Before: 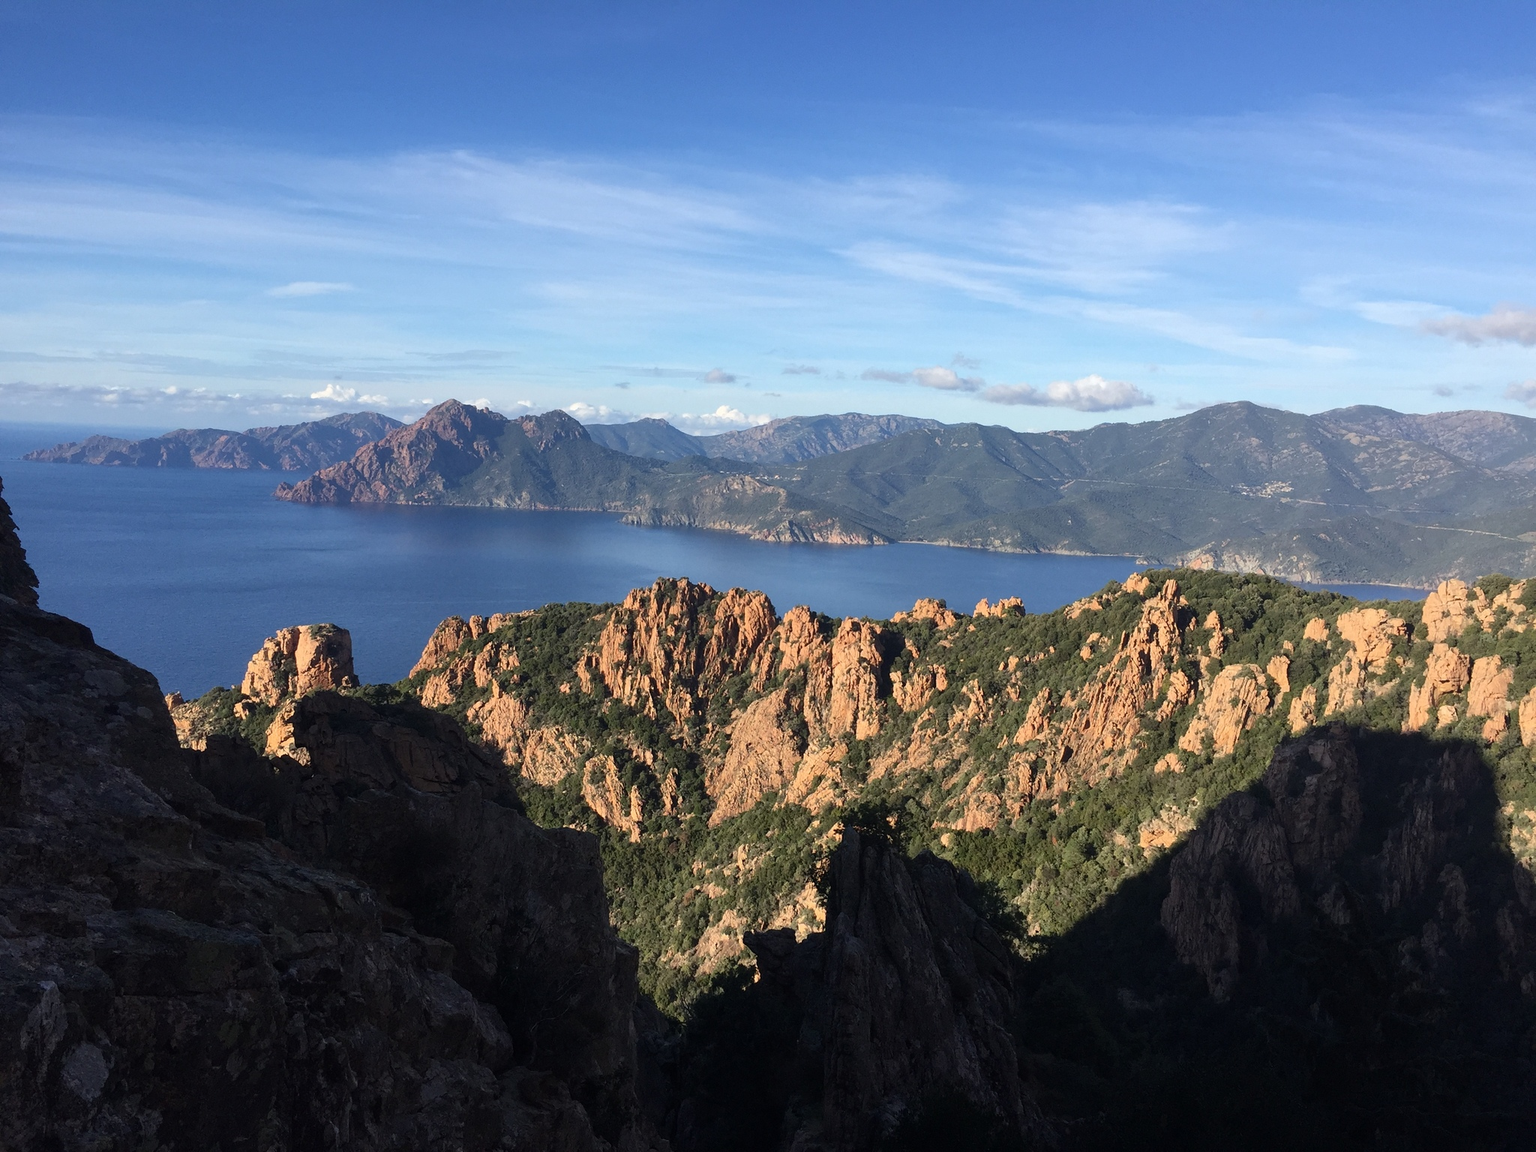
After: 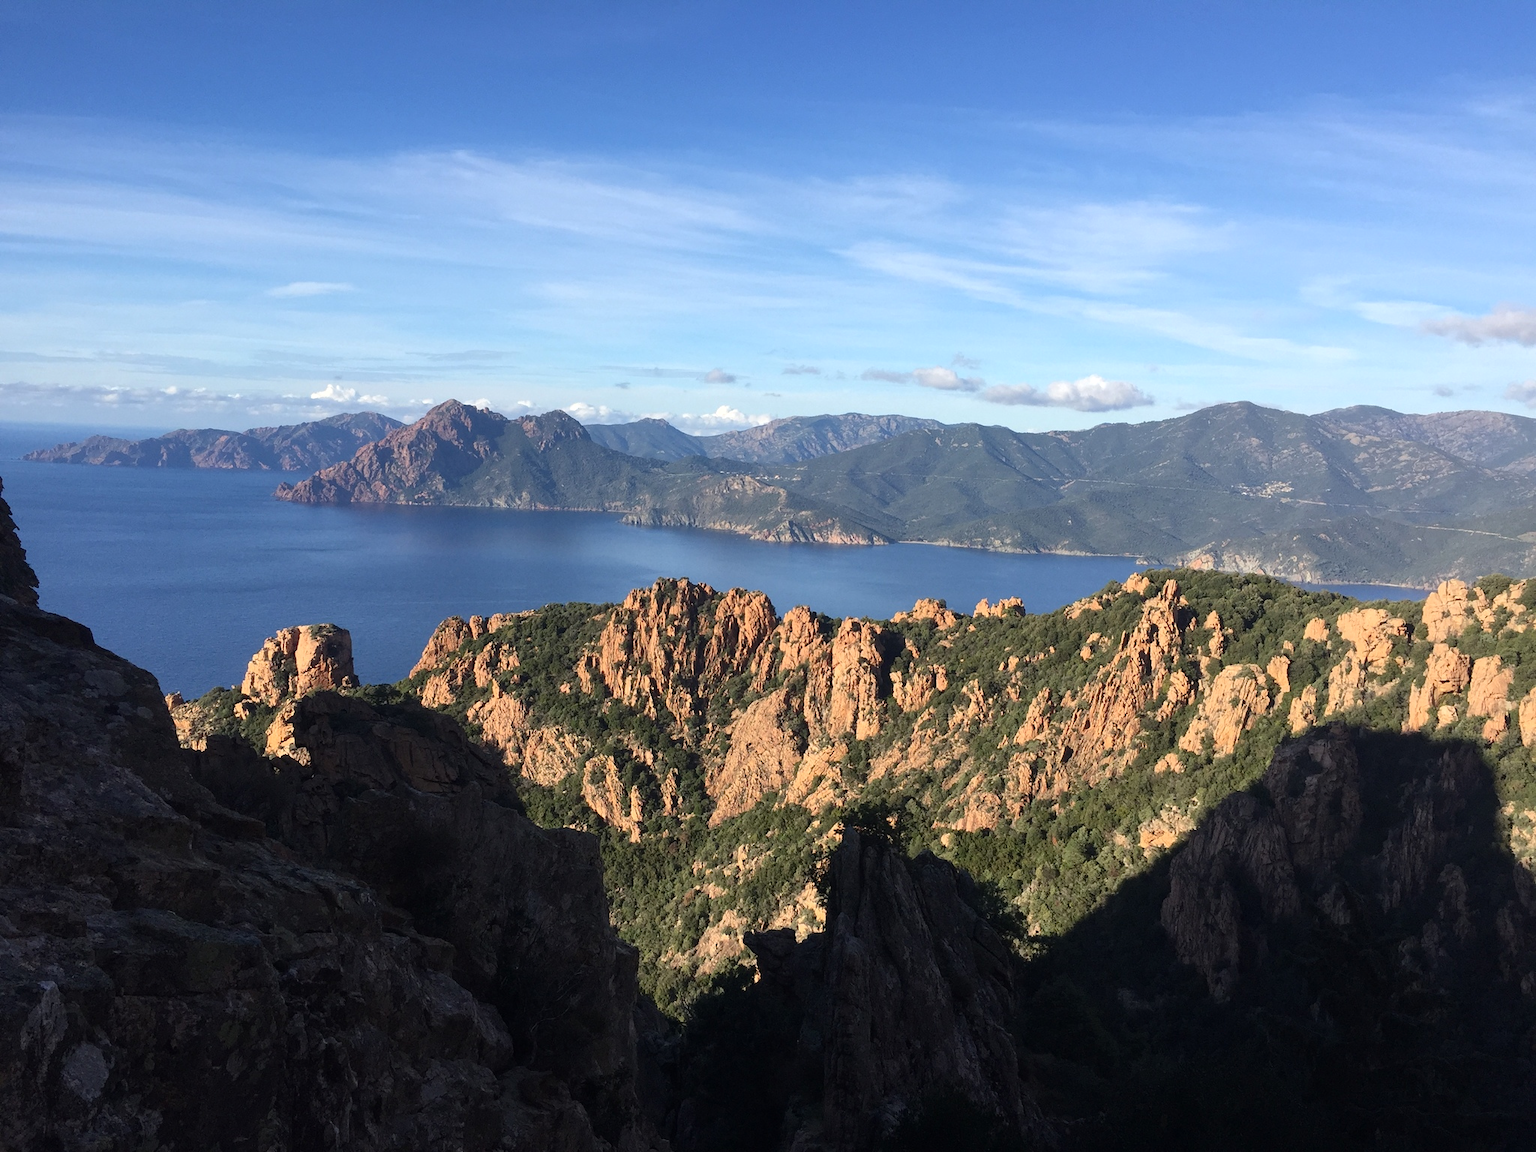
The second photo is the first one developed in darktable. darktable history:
exposure: exposure 0.131 EV, compensate highlight preservation false
